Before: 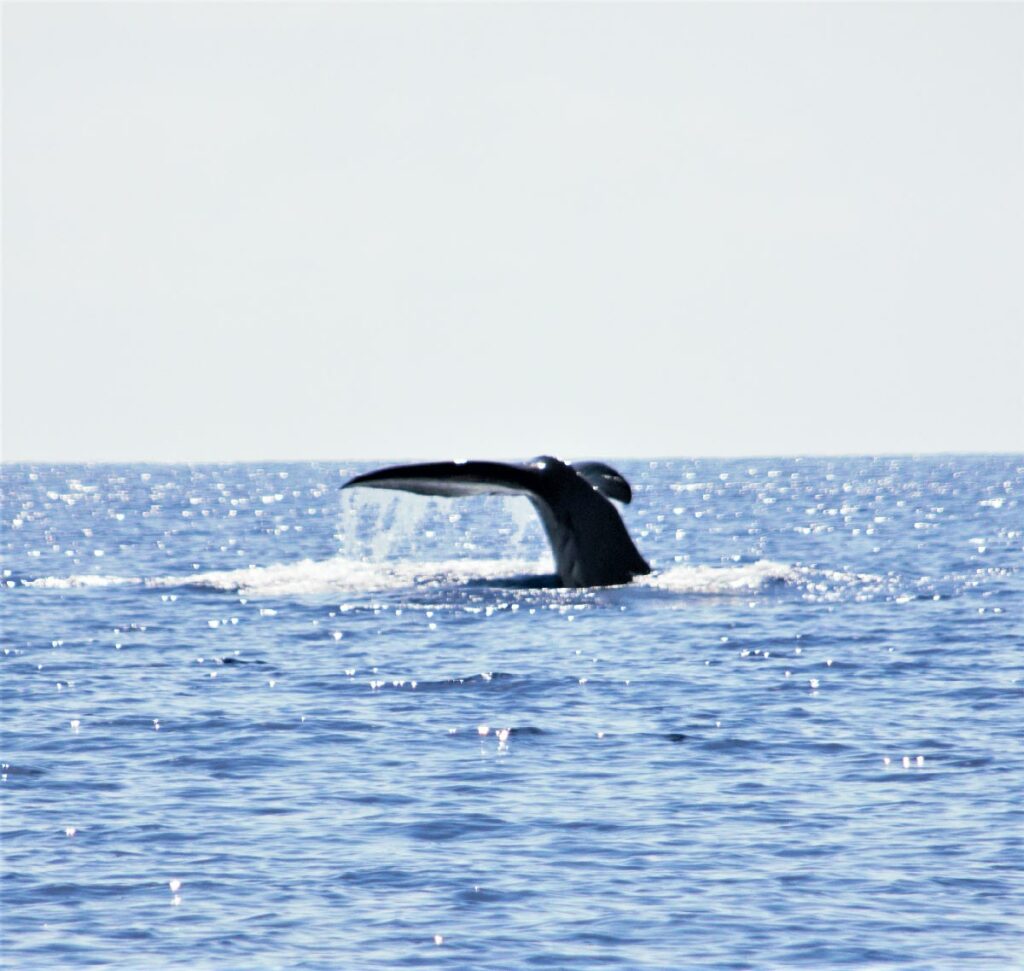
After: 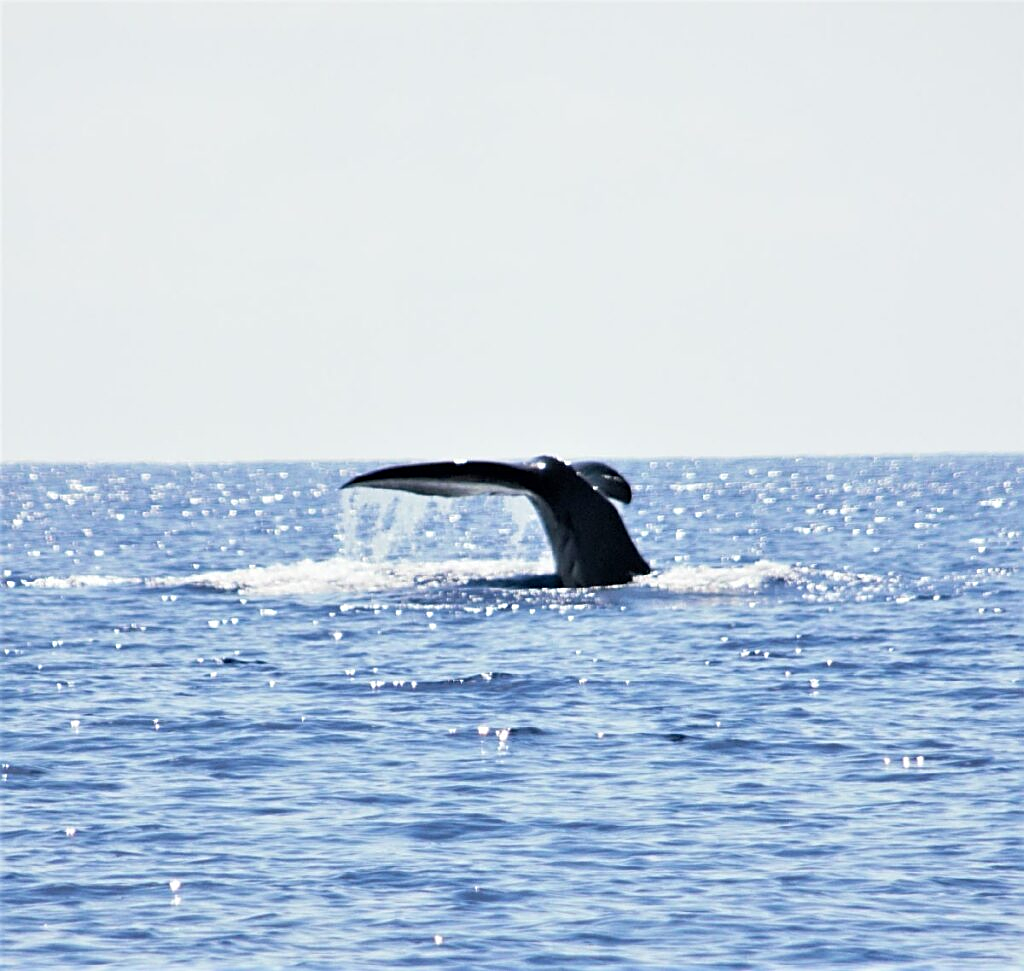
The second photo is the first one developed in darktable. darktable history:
sharpen: amount 0.48
